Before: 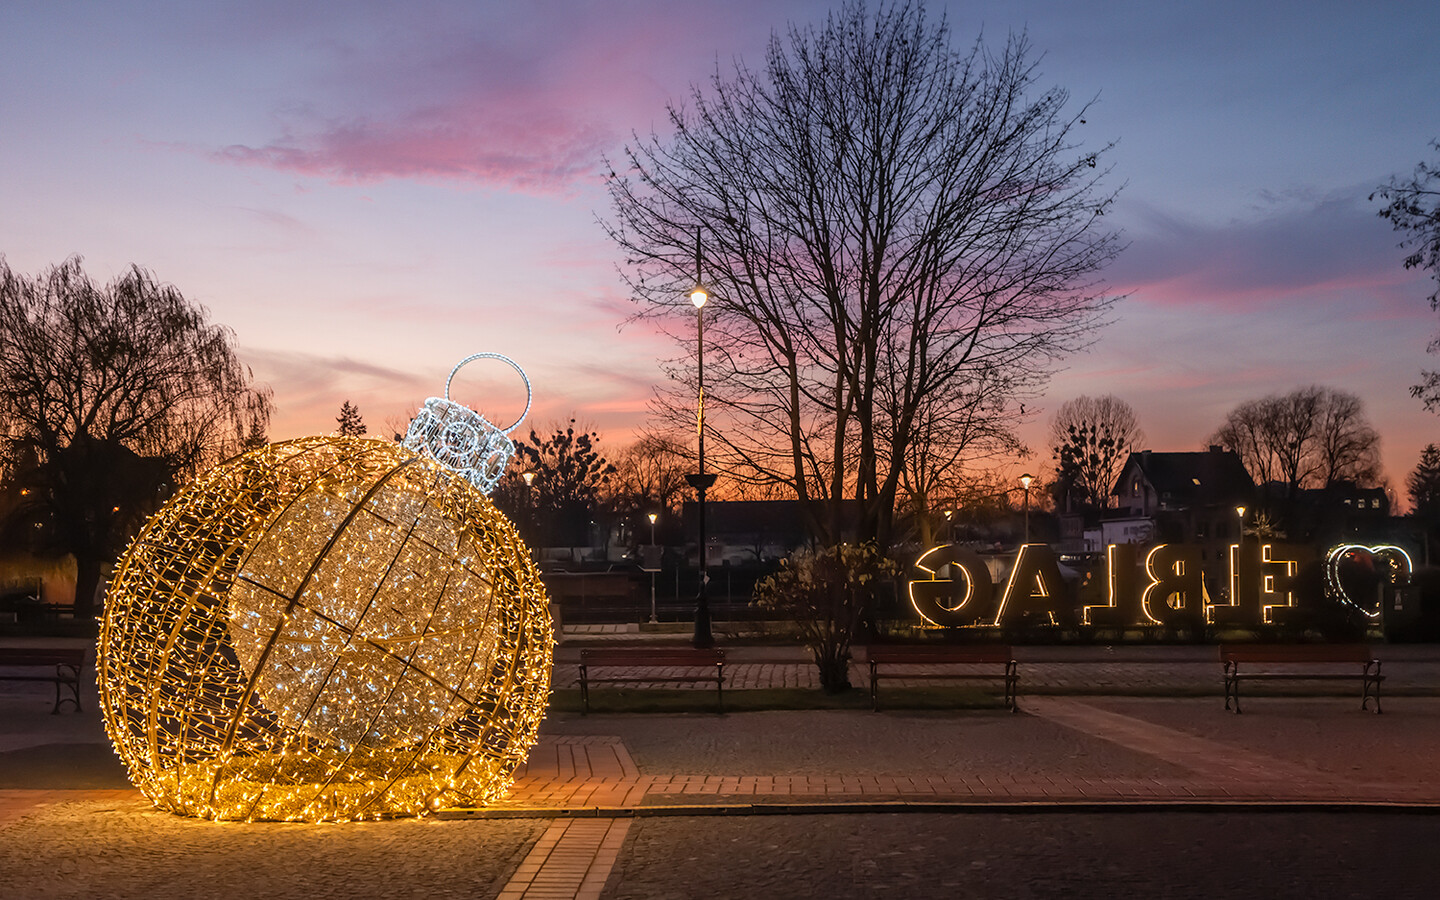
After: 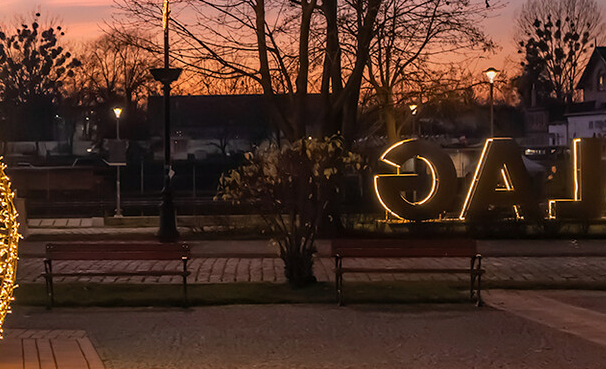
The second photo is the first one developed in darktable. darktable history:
haze removal: strength 0.1, compatibility mode true, adaptive false
crop: left 37.221%, top 45.169%, right 20.63%, bottom 13.777%
